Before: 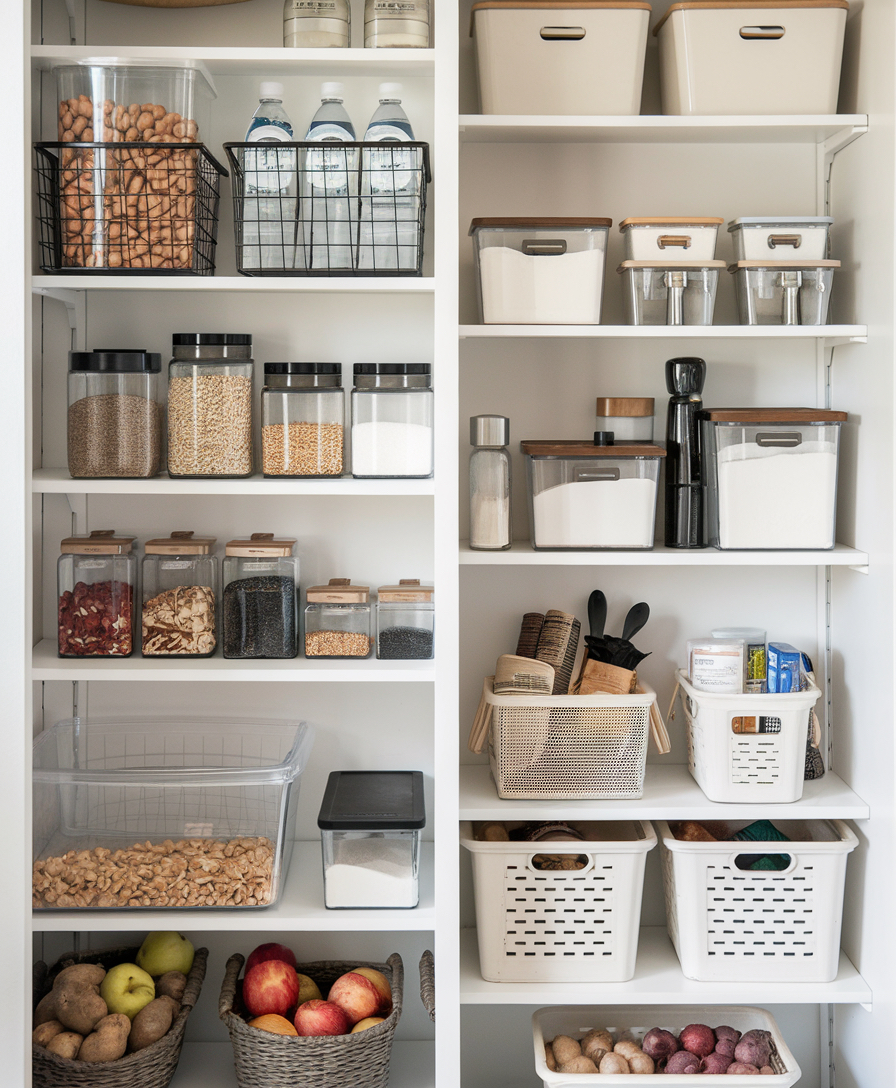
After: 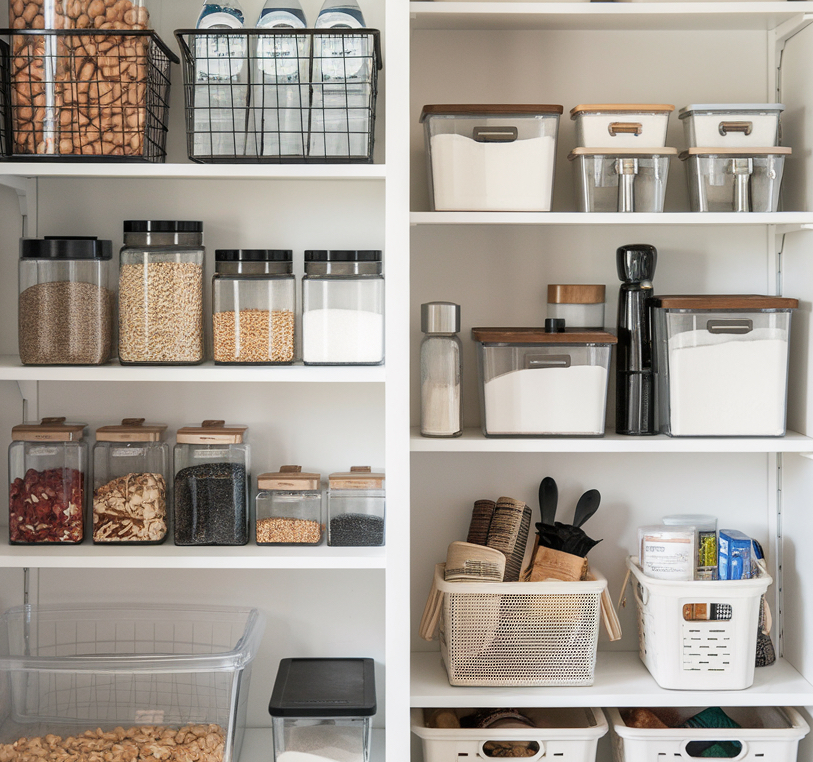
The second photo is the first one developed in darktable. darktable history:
crop: left 5.566%, top 10.449%, right 3.599%, bottom 19.466%
